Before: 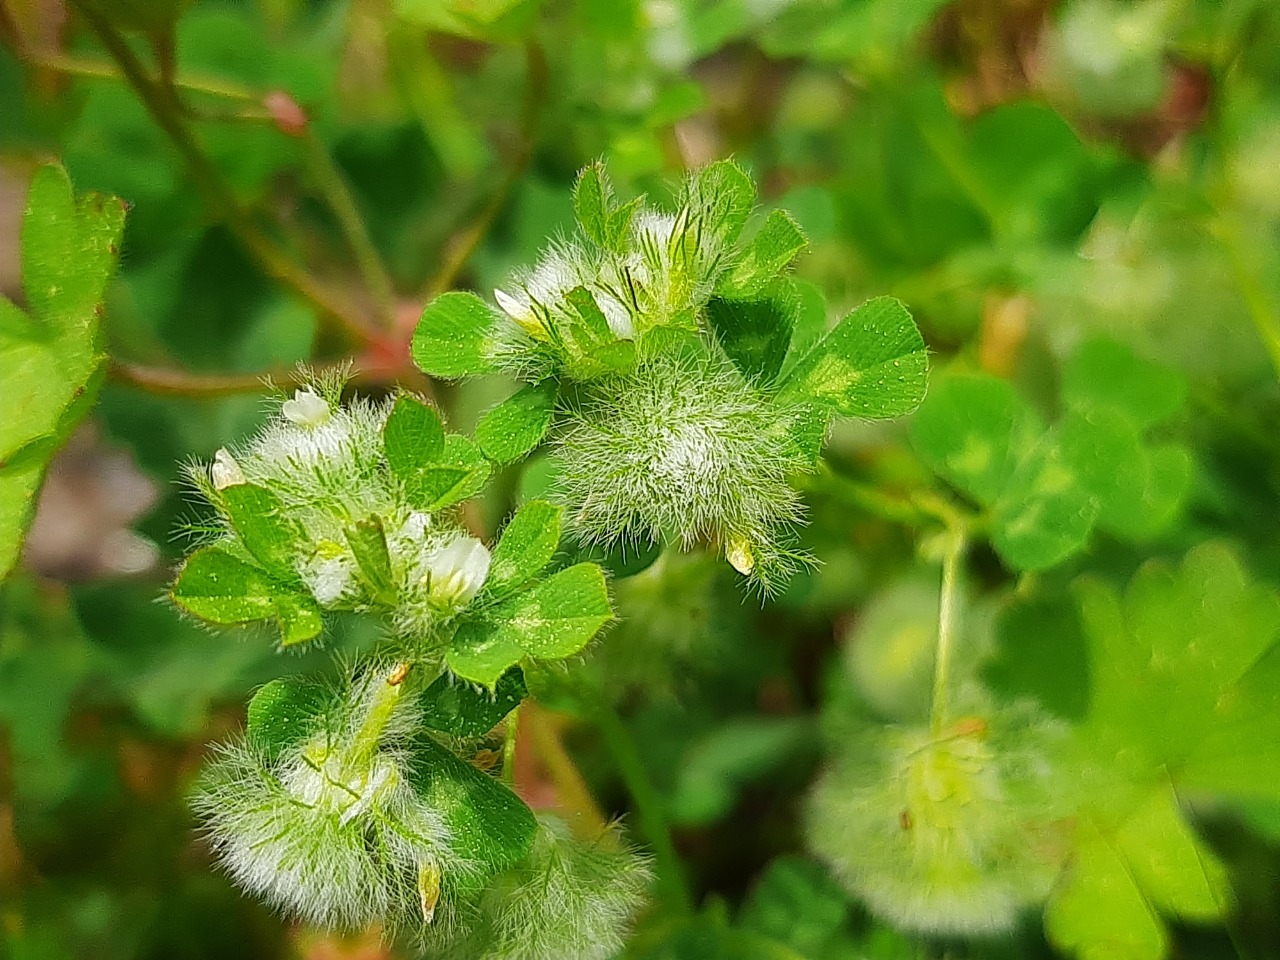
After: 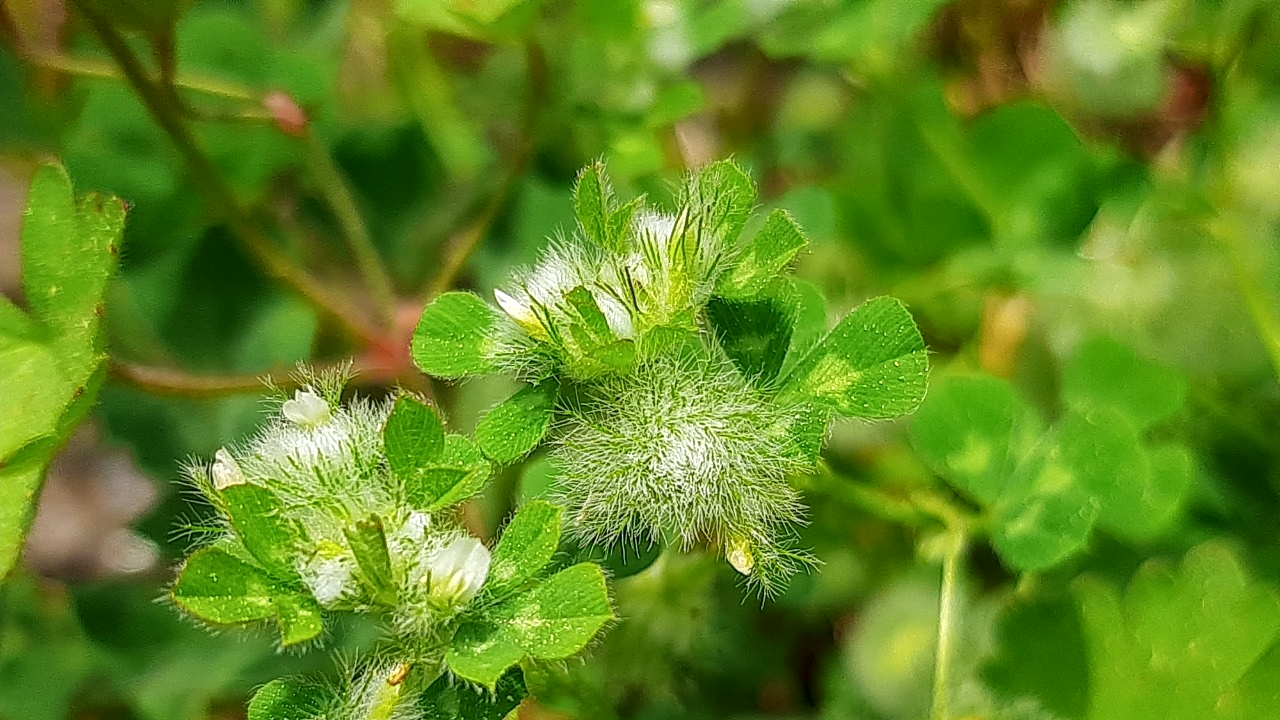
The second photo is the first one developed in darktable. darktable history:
crop: bottom 24.989%
local contrast: highlights 53%, shadows 53%, detail 130%, midtone range 0.447
